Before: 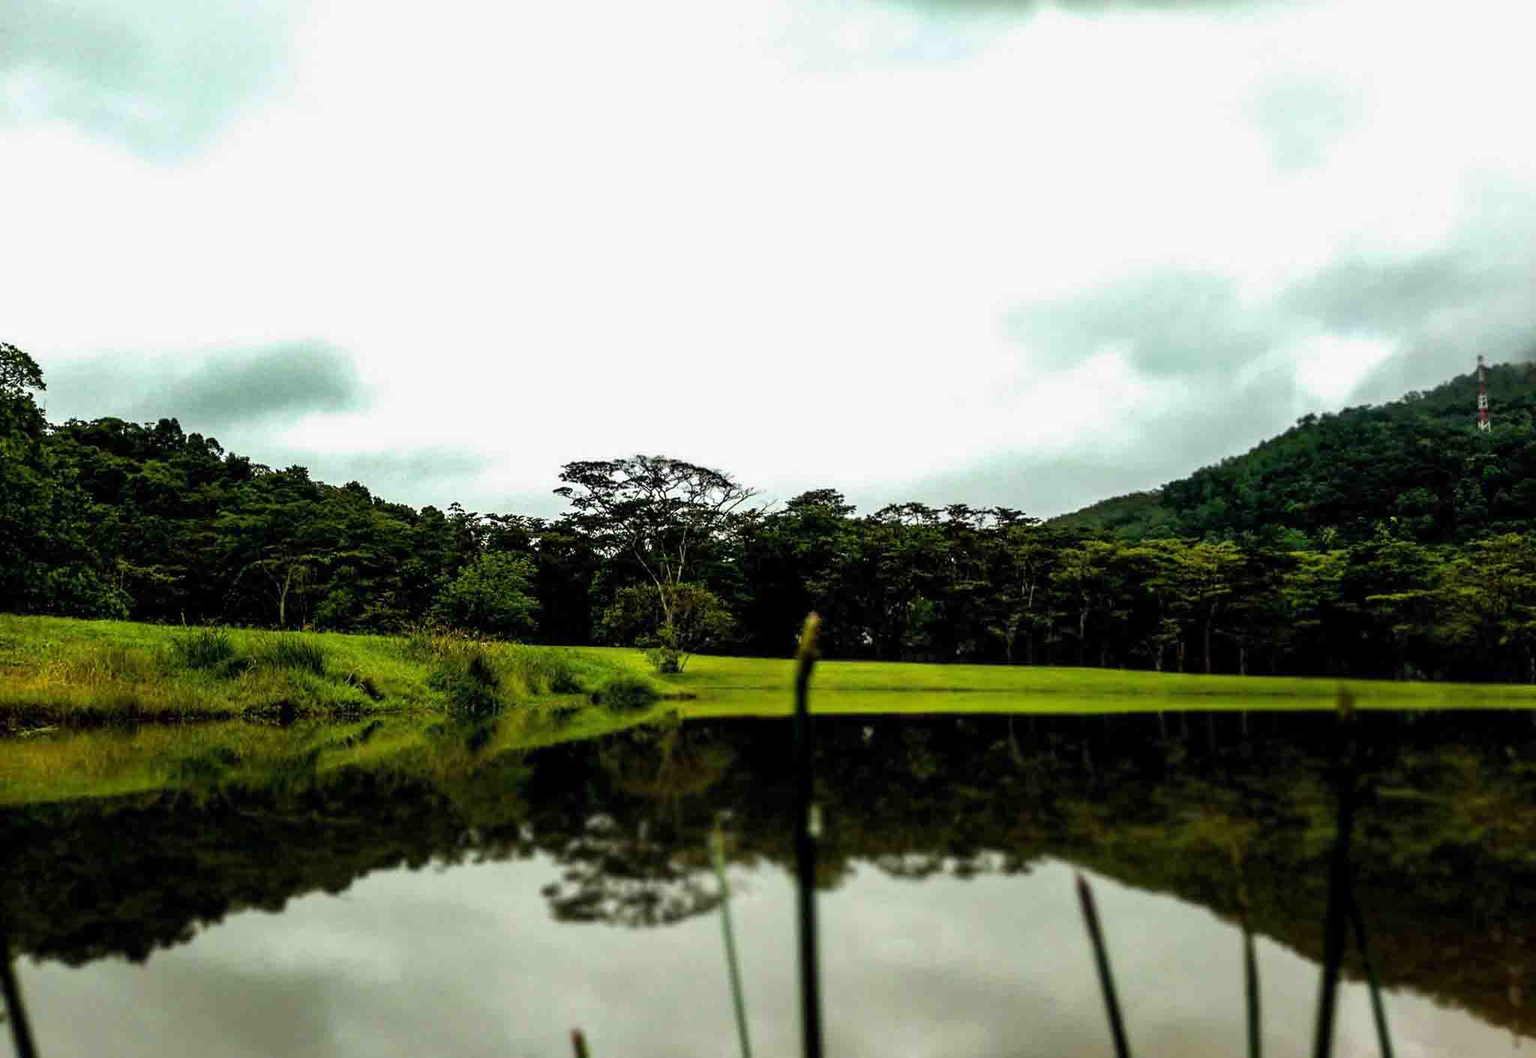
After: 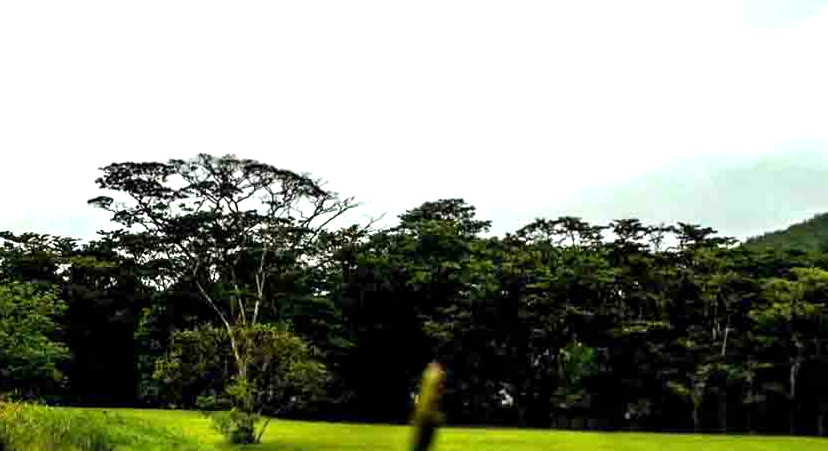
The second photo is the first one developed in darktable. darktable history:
tone equalizer: on, module defaults
exposure: black level correction 0.001, exposure 0.5 EV, compensate exposure bias true, compensate highlight preservation false
crop: left 31.751%, top 32.172%, right 27.8%, bottom 35.83%
